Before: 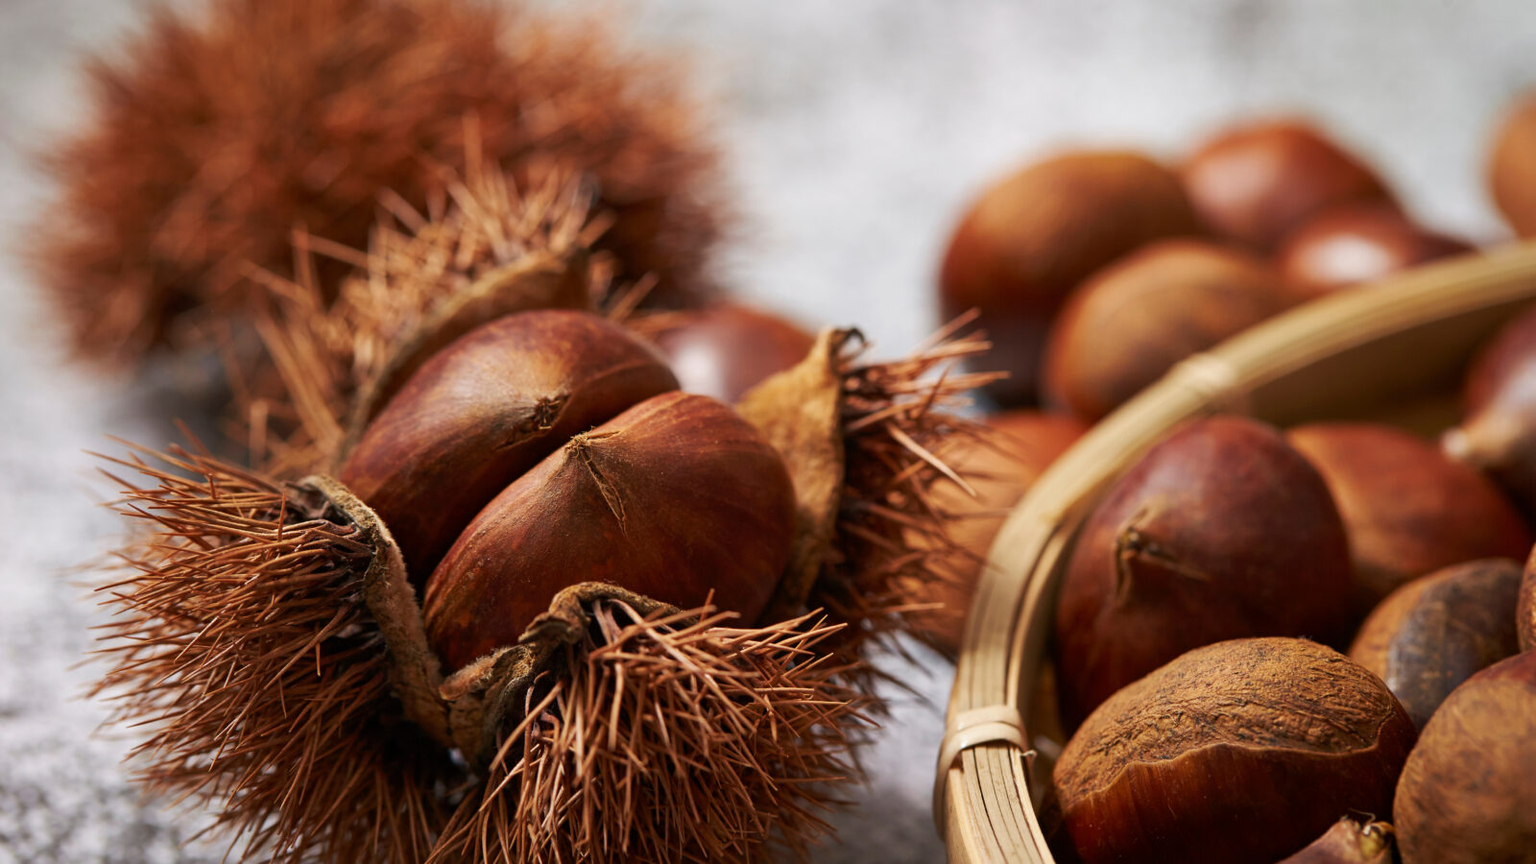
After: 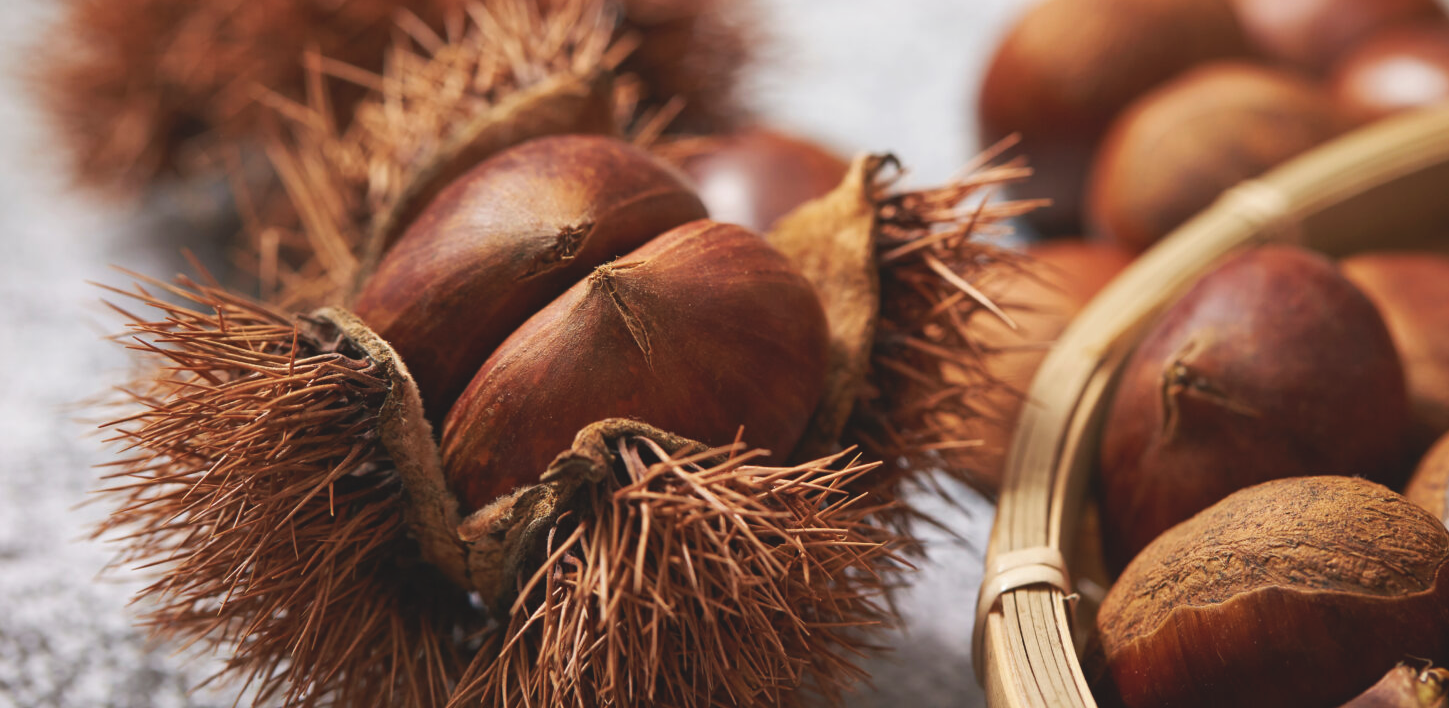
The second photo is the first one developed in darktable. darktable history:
color balance: lift [1.007, 1, 1, 1], gamma [1.097, 1, 1, 1]
crop: top 20.916%, right 9.437%, bottom 0.316%
